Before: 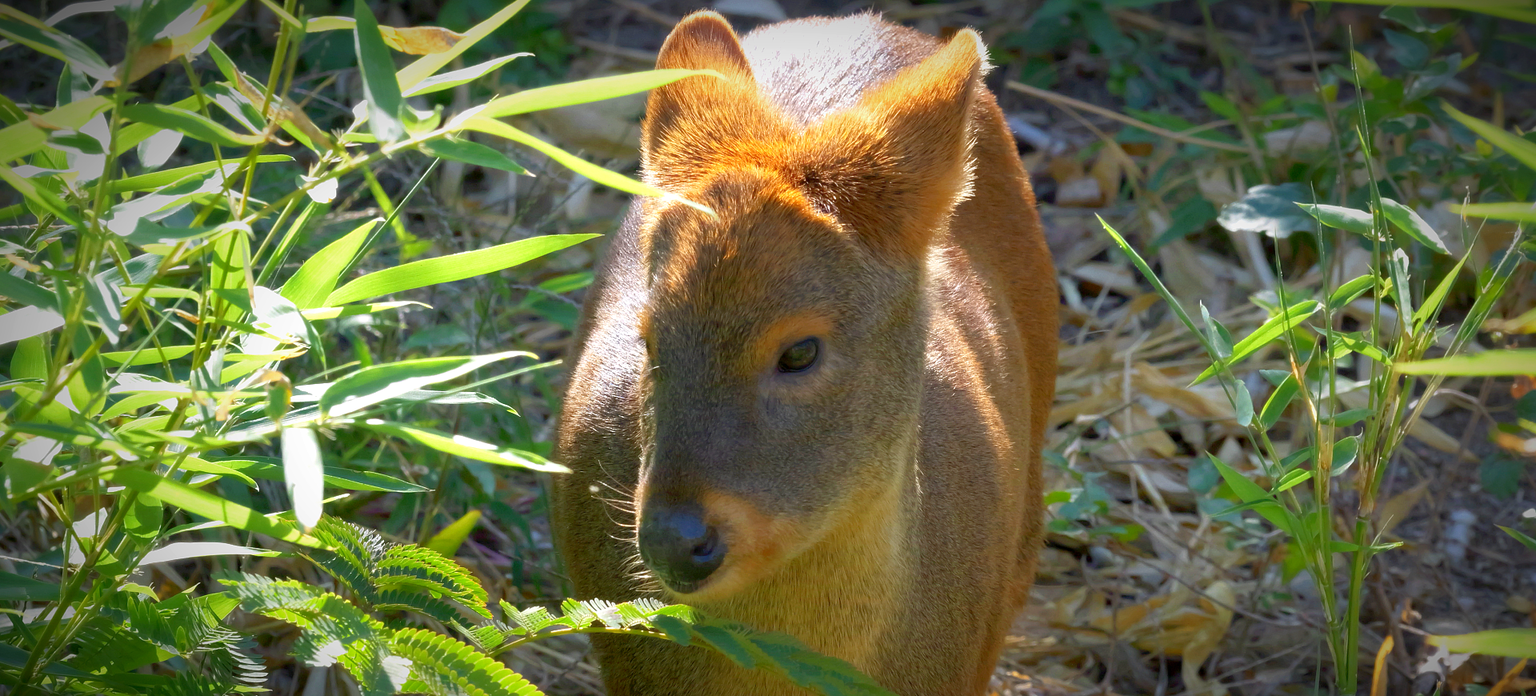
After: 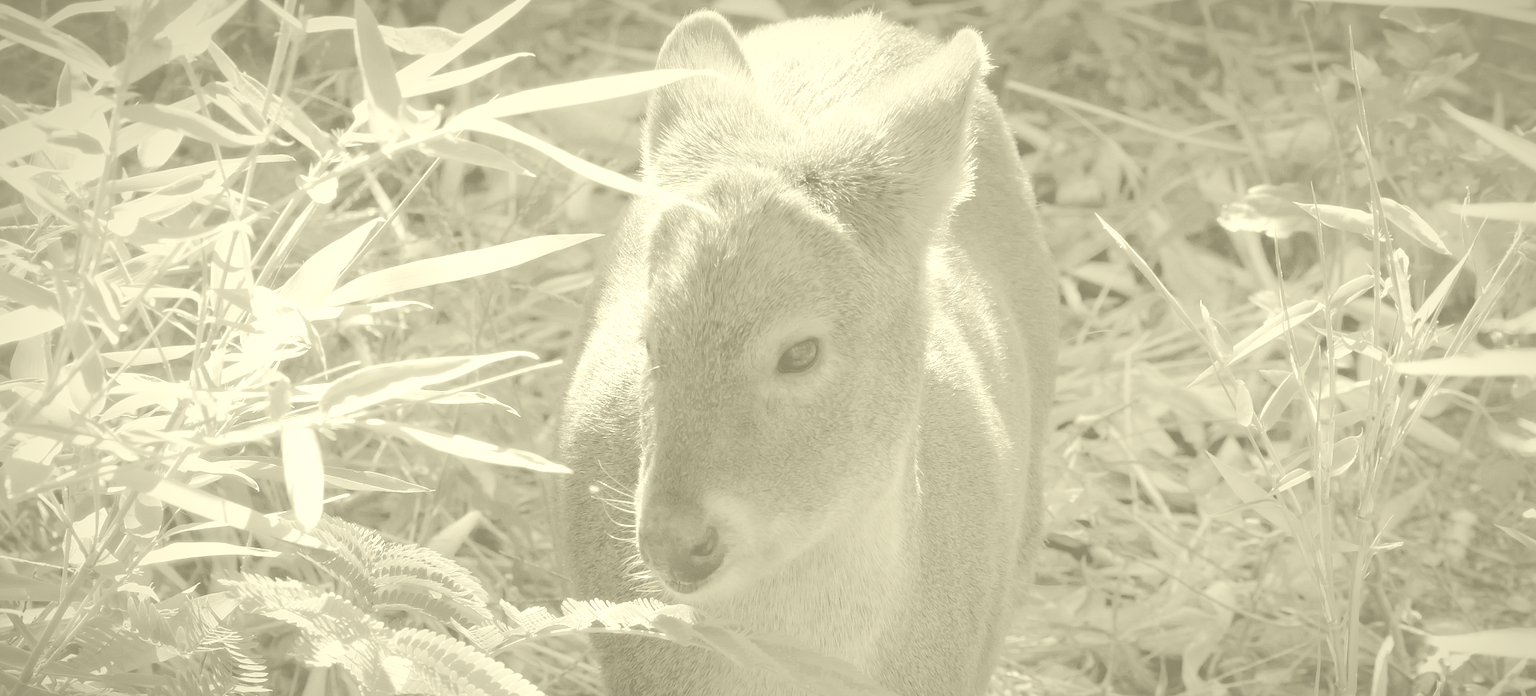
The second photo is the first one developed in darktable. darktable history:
fill light: exposure -2 EV, width 8.6
exposure: exposure -0.21 EV, compensate highlight preservation false
colorize: hue 43.2°, saturation 40%, version 1
vibrance: vibrance 14%
contrast brightness saturation: brightness 0.15
